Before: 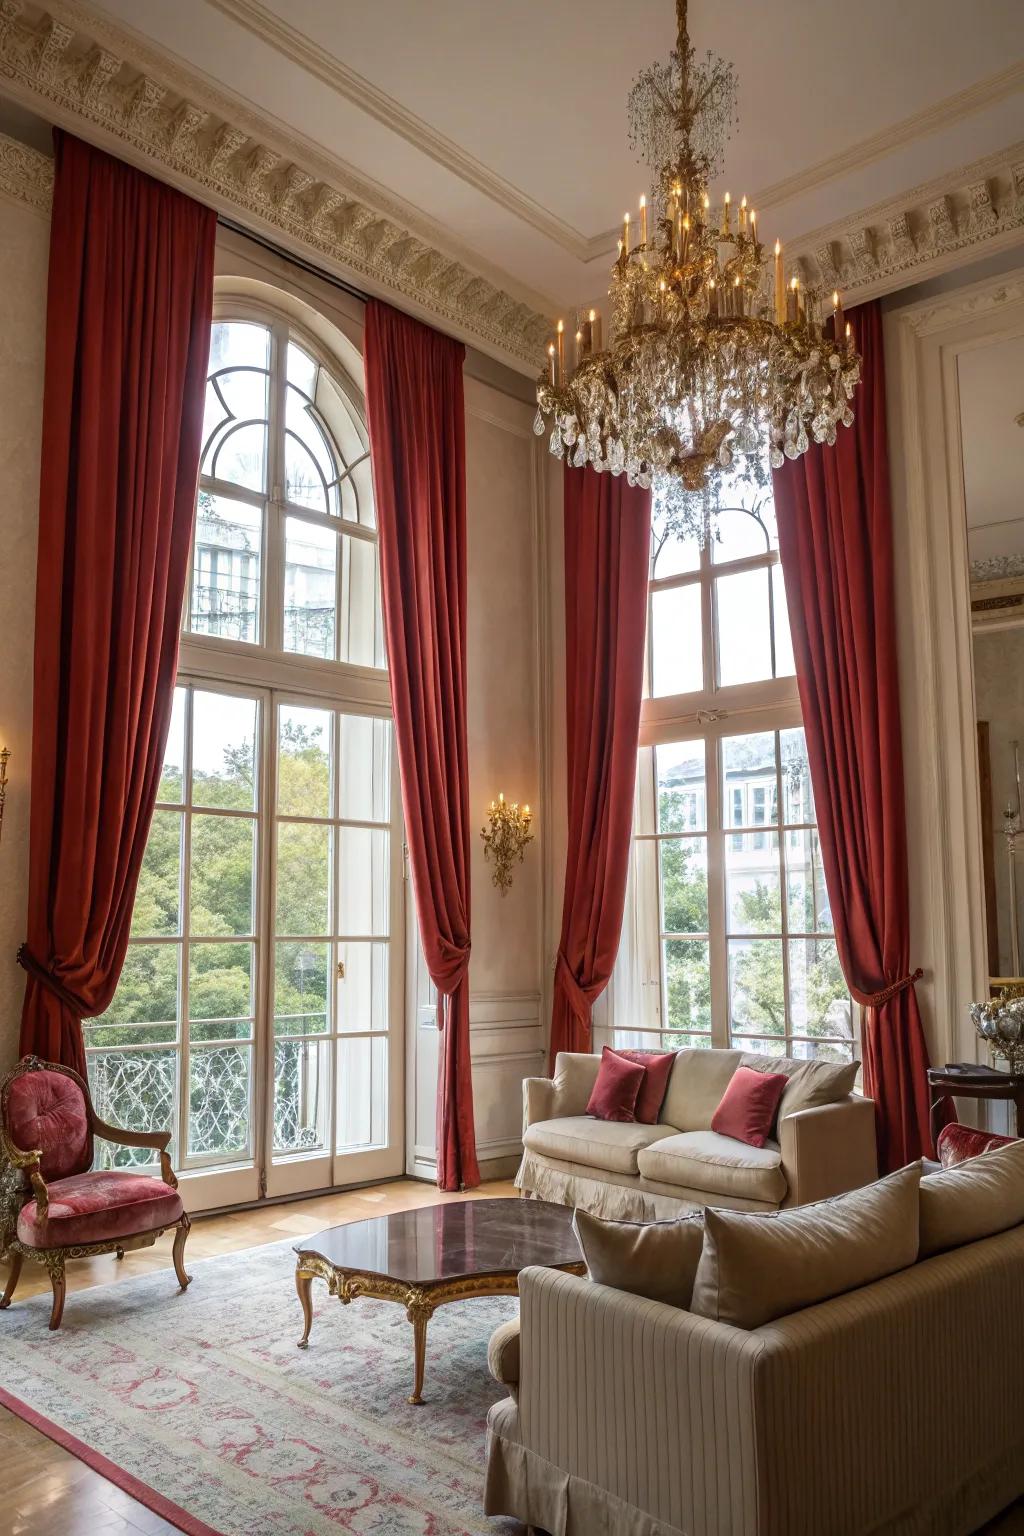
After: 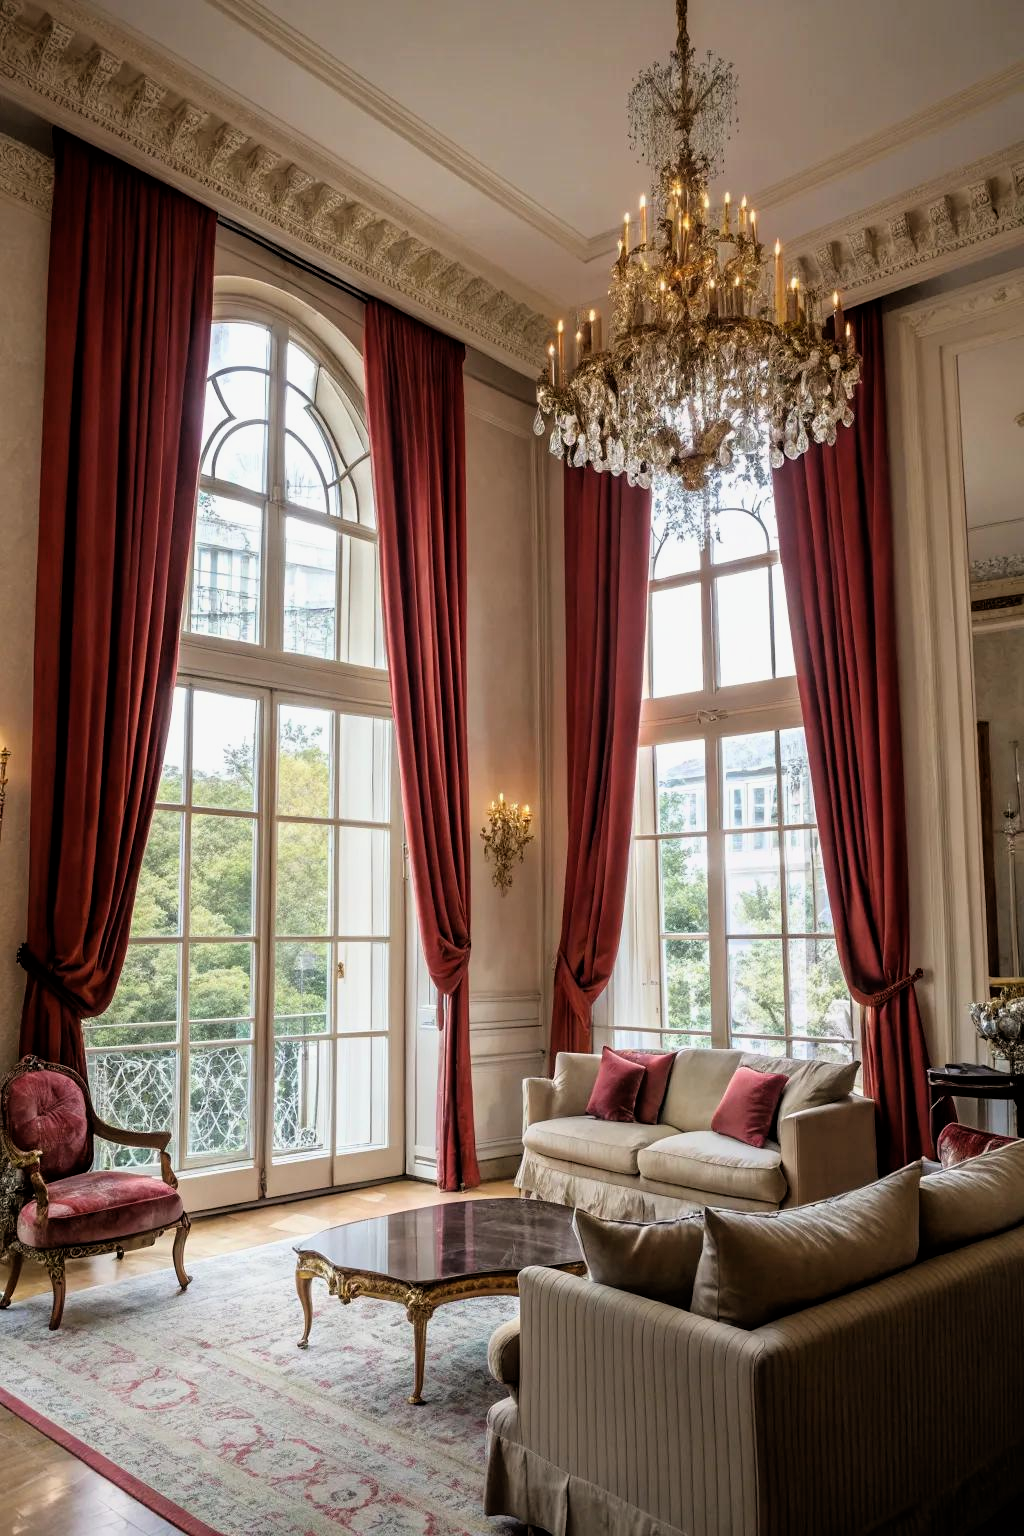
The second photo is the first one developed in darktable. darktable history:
filmic rgb: black relative exposure -4.96 EV, white relative exposure 2.84 EV, threshold 3.04 EV, hardness 3.72, color science v6 (2022), enable highlight reconstruction true
